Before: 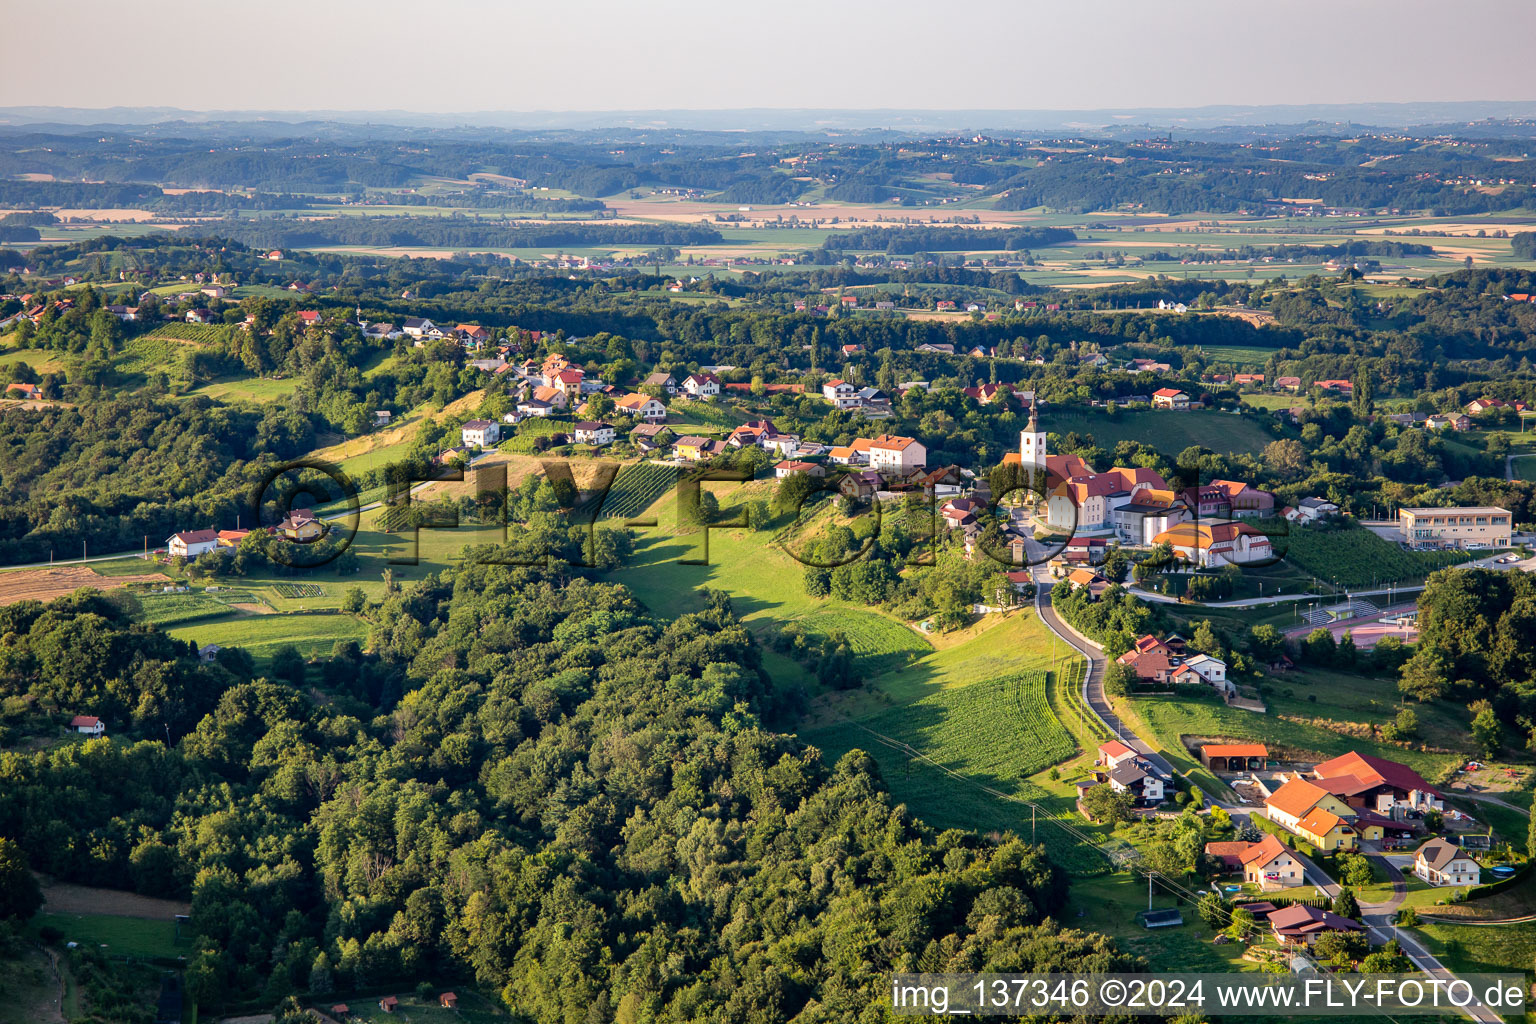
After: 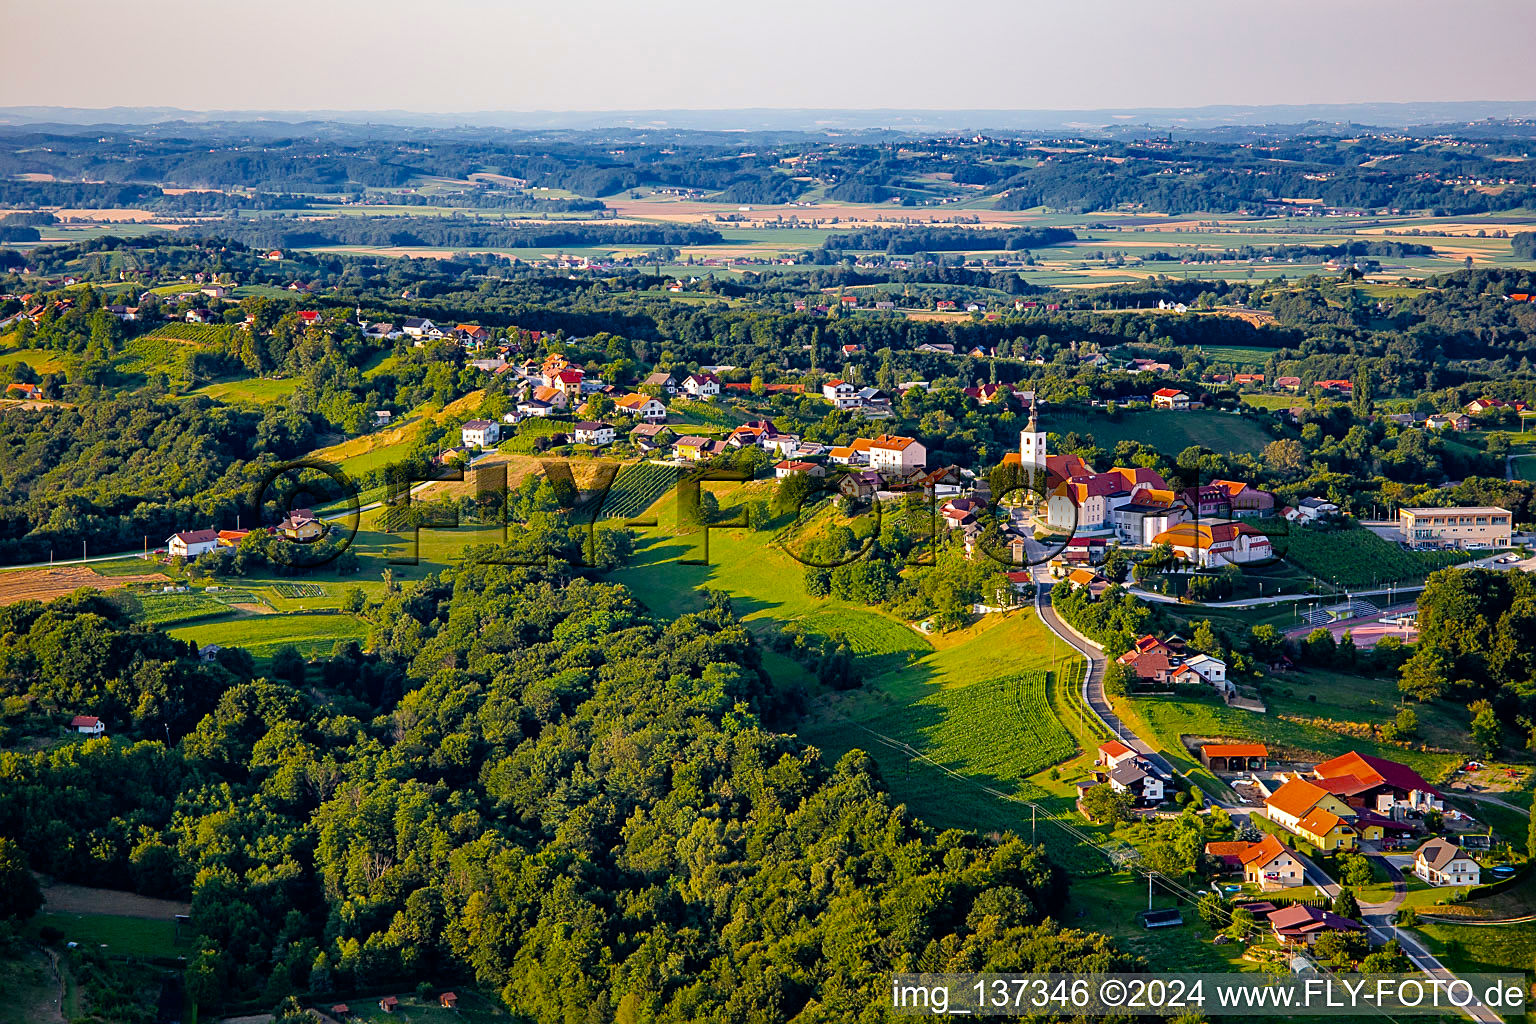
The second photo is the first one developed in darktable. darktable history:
sharpen: on, module defaults
color balance rgb: shadows lift › luminance -5.224%, shadows lift › chroma 1.066%, shadows lift › hue 218.35°, perceptual saturation grading › global saturation 25.048%, global vibrance 16.132%, saturation formula JzAzBz (2021)
